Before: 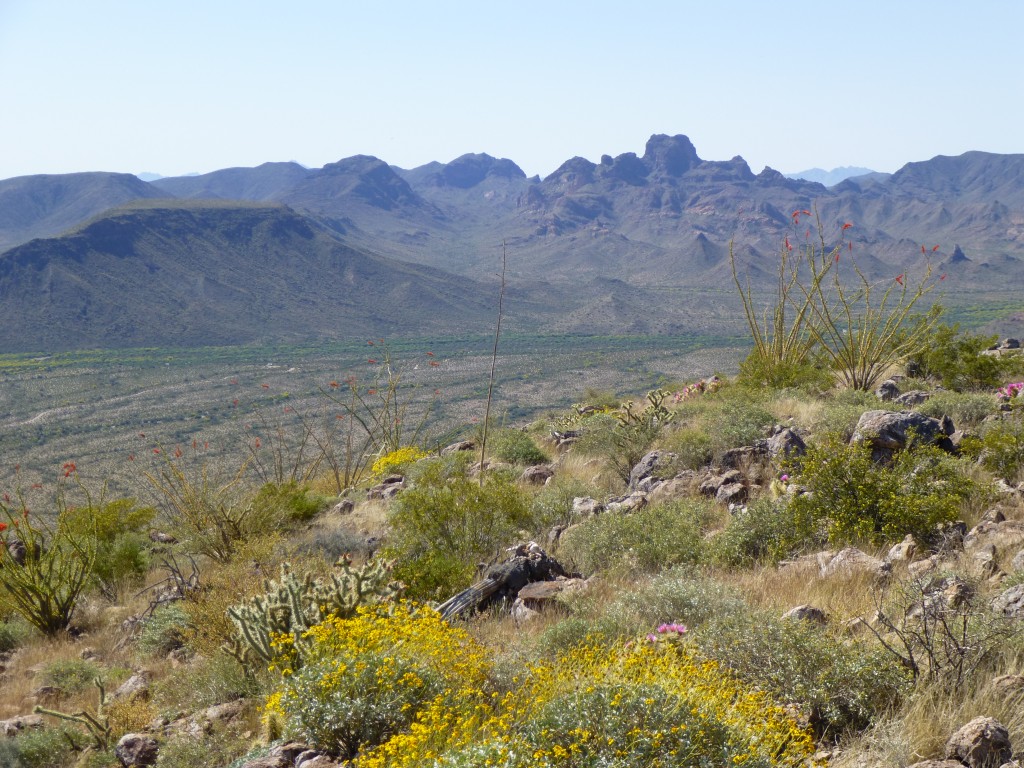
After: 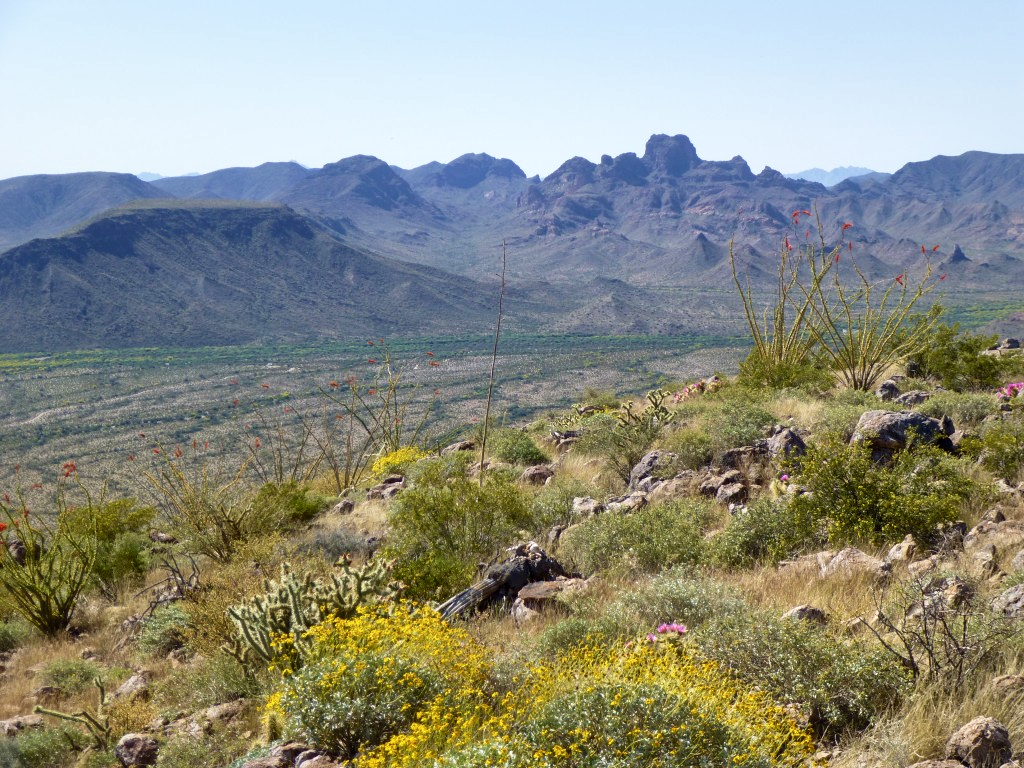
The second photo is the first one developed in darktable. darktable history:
velvia: on, module defaults
local contrast: mode bilateral grid, contrast 20, coarseness 50, detail 150%, midtone range 0.2
